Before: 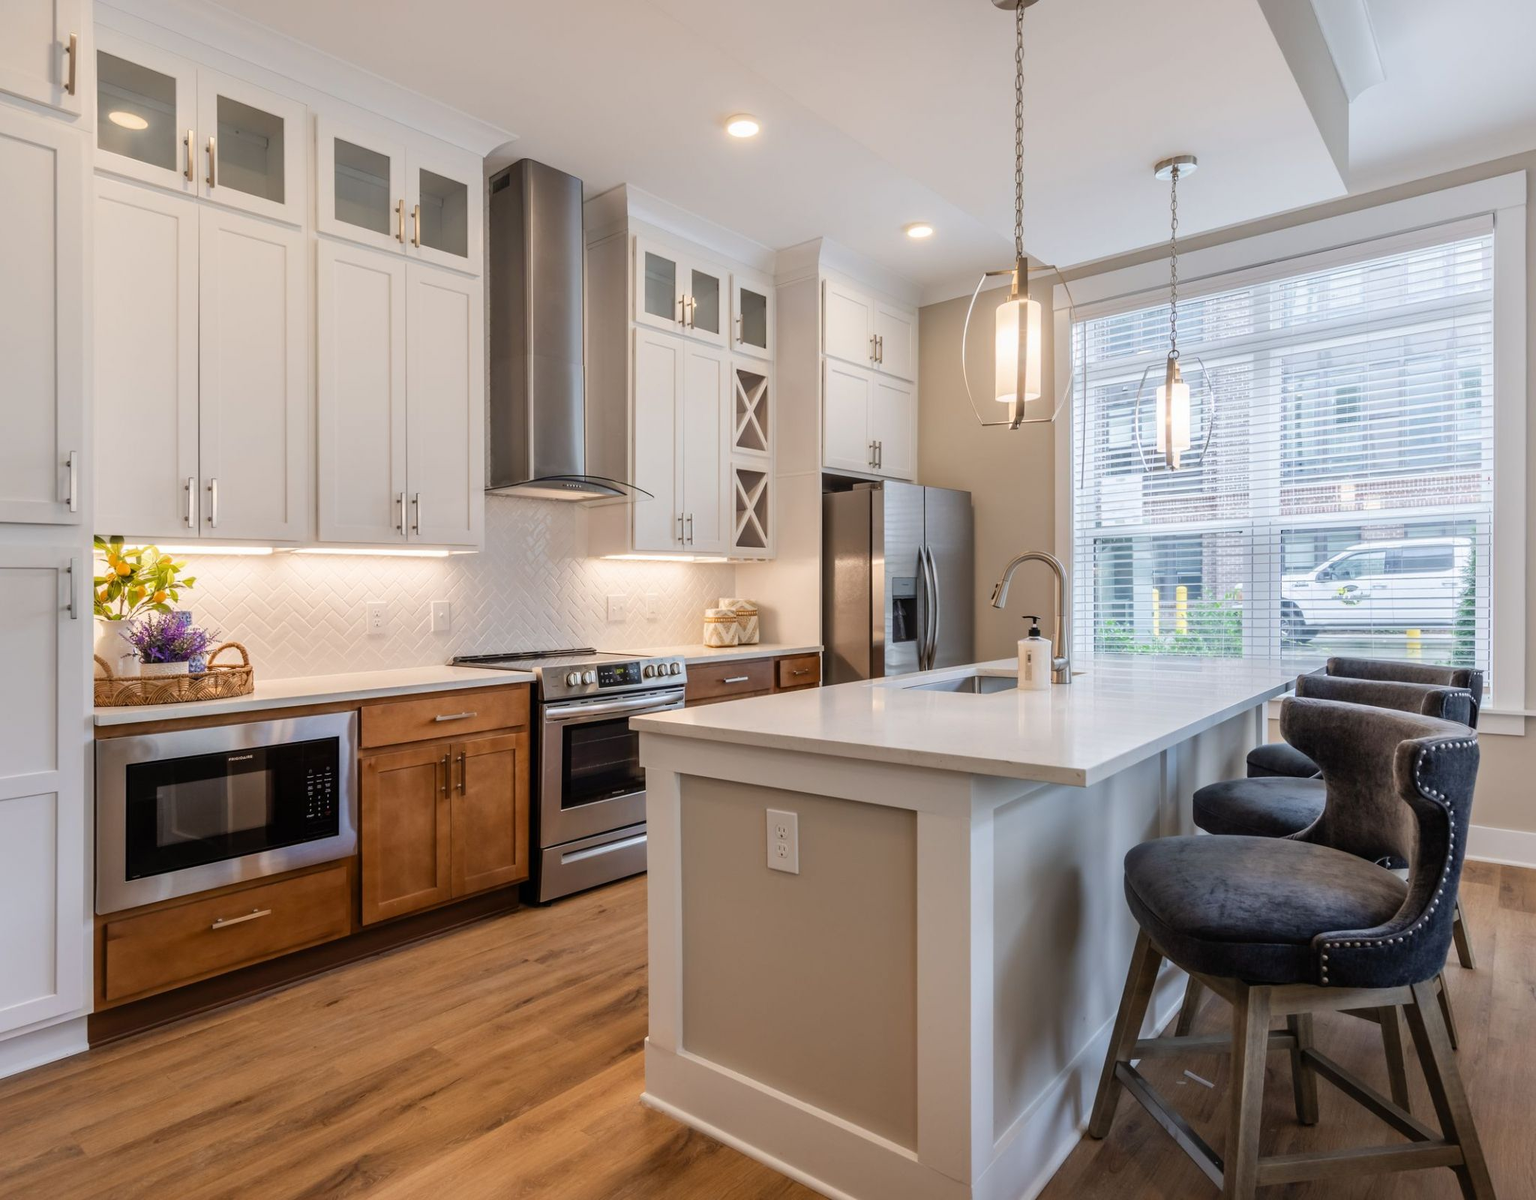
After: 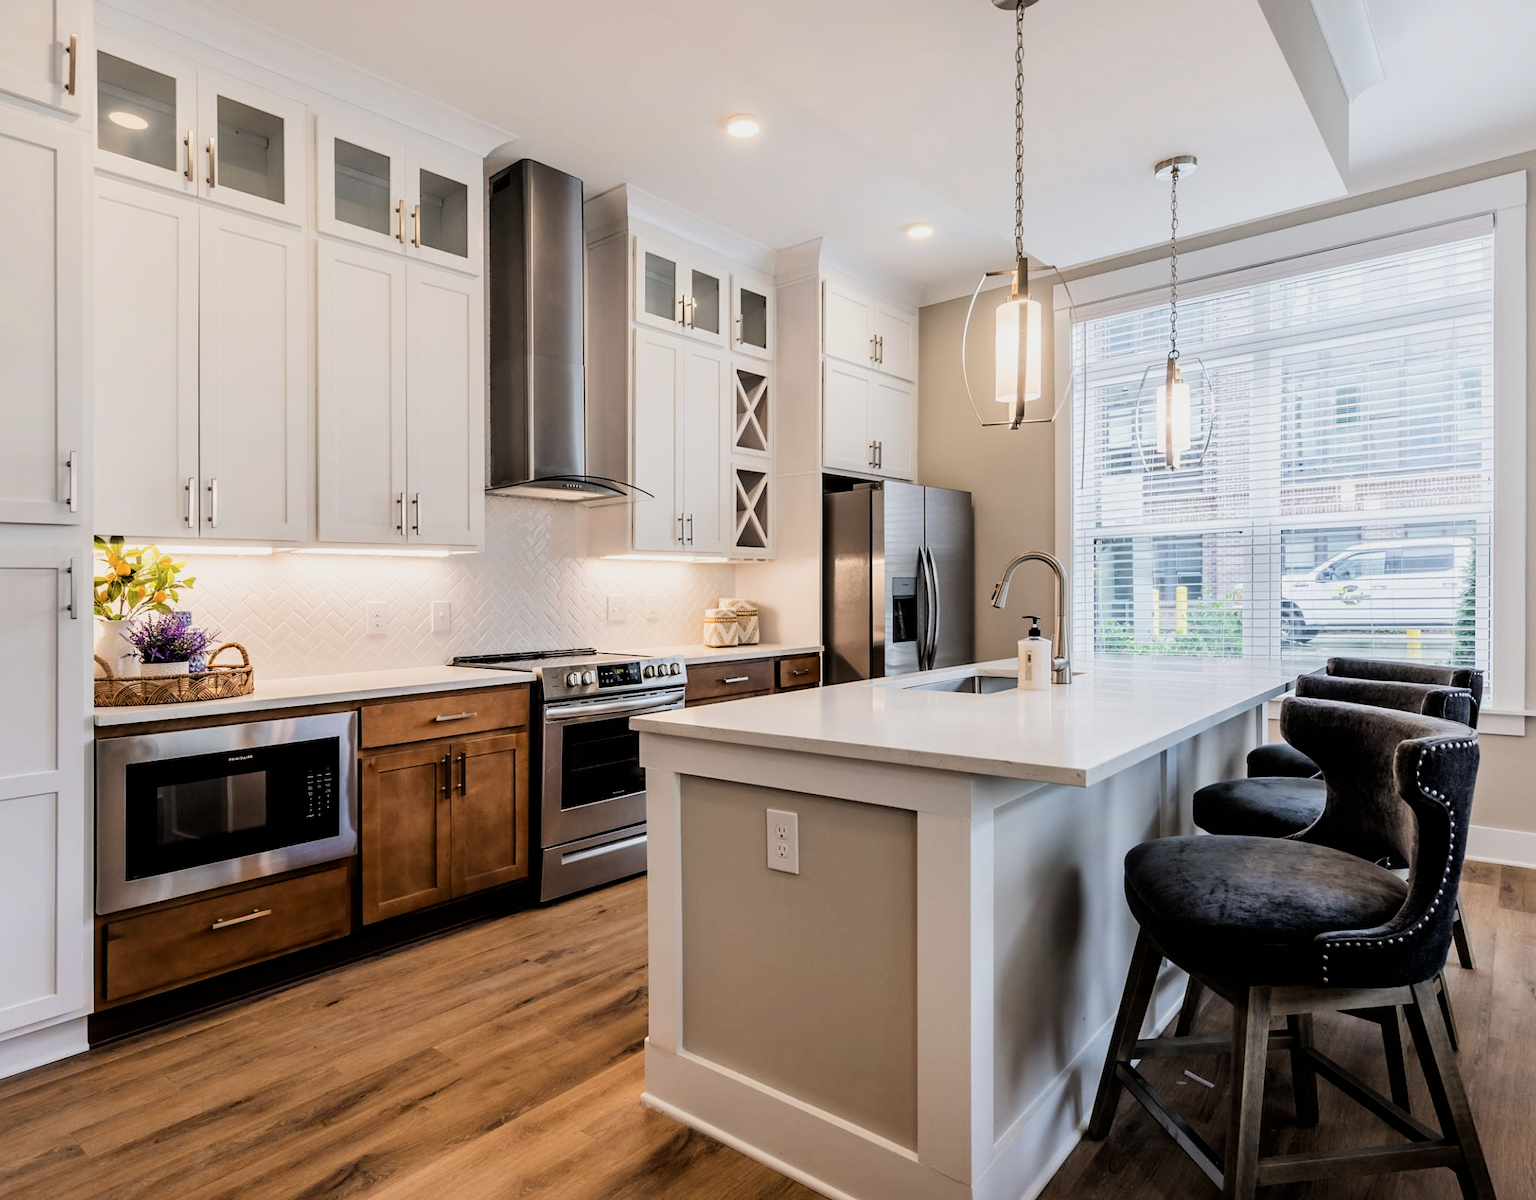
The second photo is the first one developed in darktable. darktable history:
sharpen: amount 0.2
filmic rgb: black relative exposure -5 EV, white relative exposure 3.5 EV, hardness 3.19, contrast 1.5, highlights saturation mix -50%
